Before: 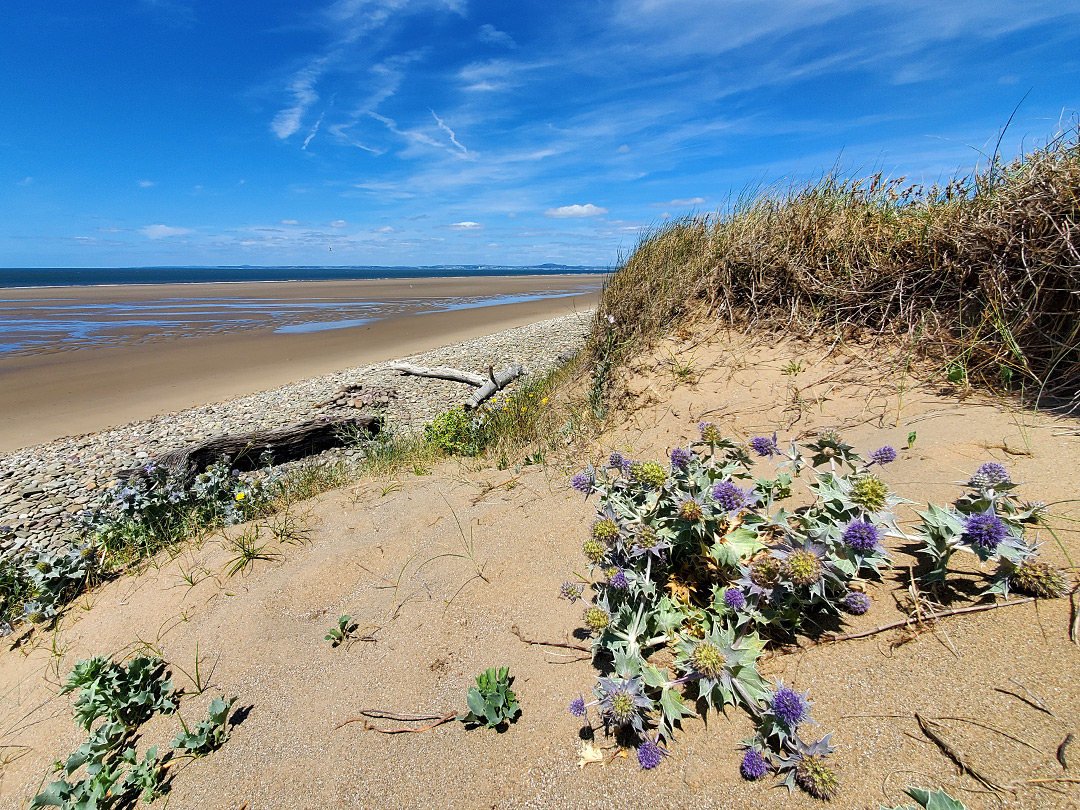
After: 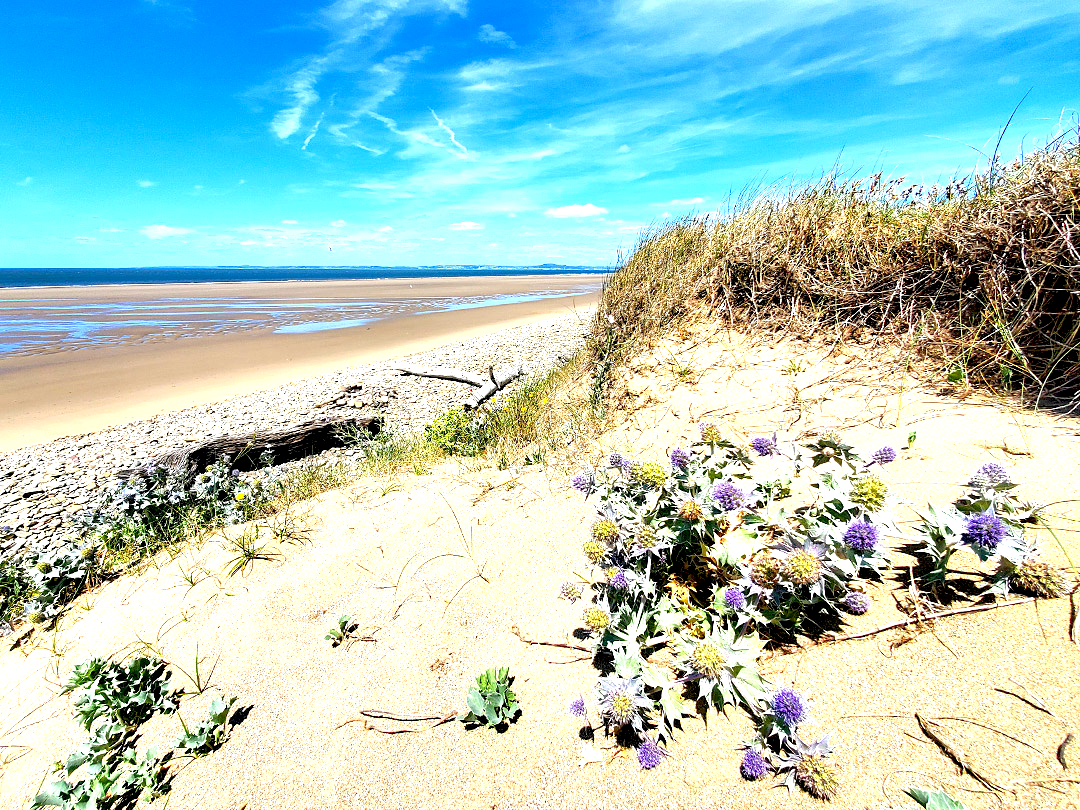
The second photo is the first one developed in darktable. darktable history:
exposure: black level correction 0.009, exposure 1.435 EV, compensate highlight preservation false
